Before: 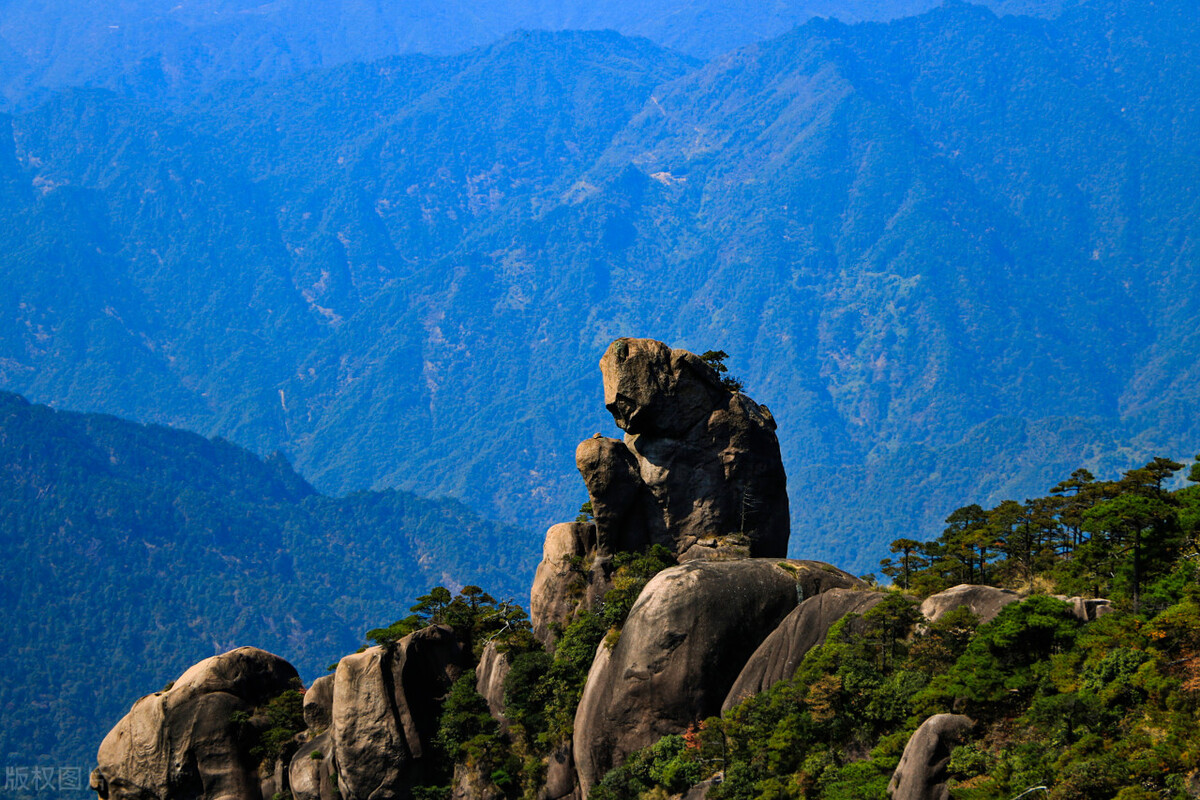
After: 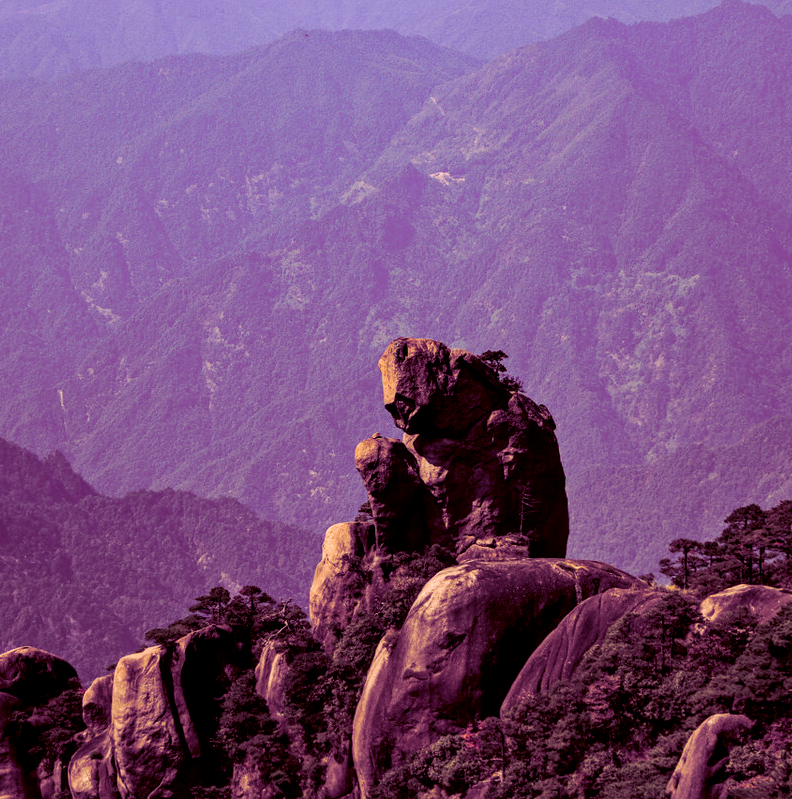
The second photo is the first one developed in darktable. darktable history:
white balance: red 1.004, blue 1.024
color correction: highlights a* 9.03, highlights b* 8.71, shadows a* 40, shadows b* 40, saturation 0.8
split-toning: shadows › hue 277.2°, shadows › saturation 0.74
crop and rotate: left 18.442%, right 15.508%
local contrast: detail 130%
